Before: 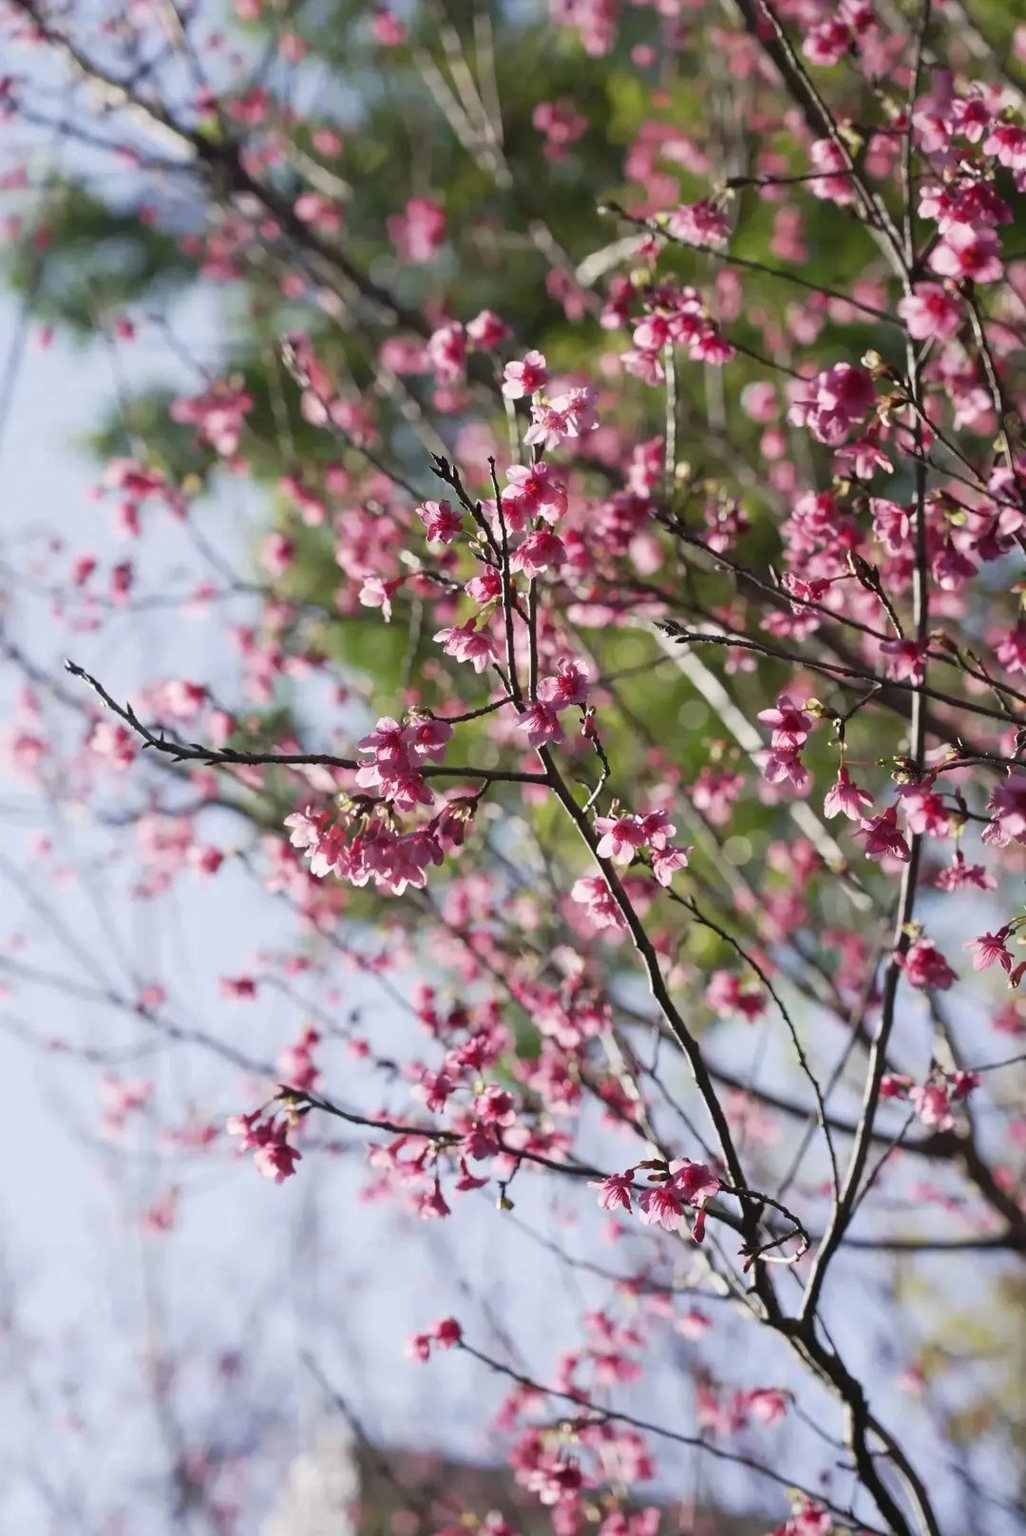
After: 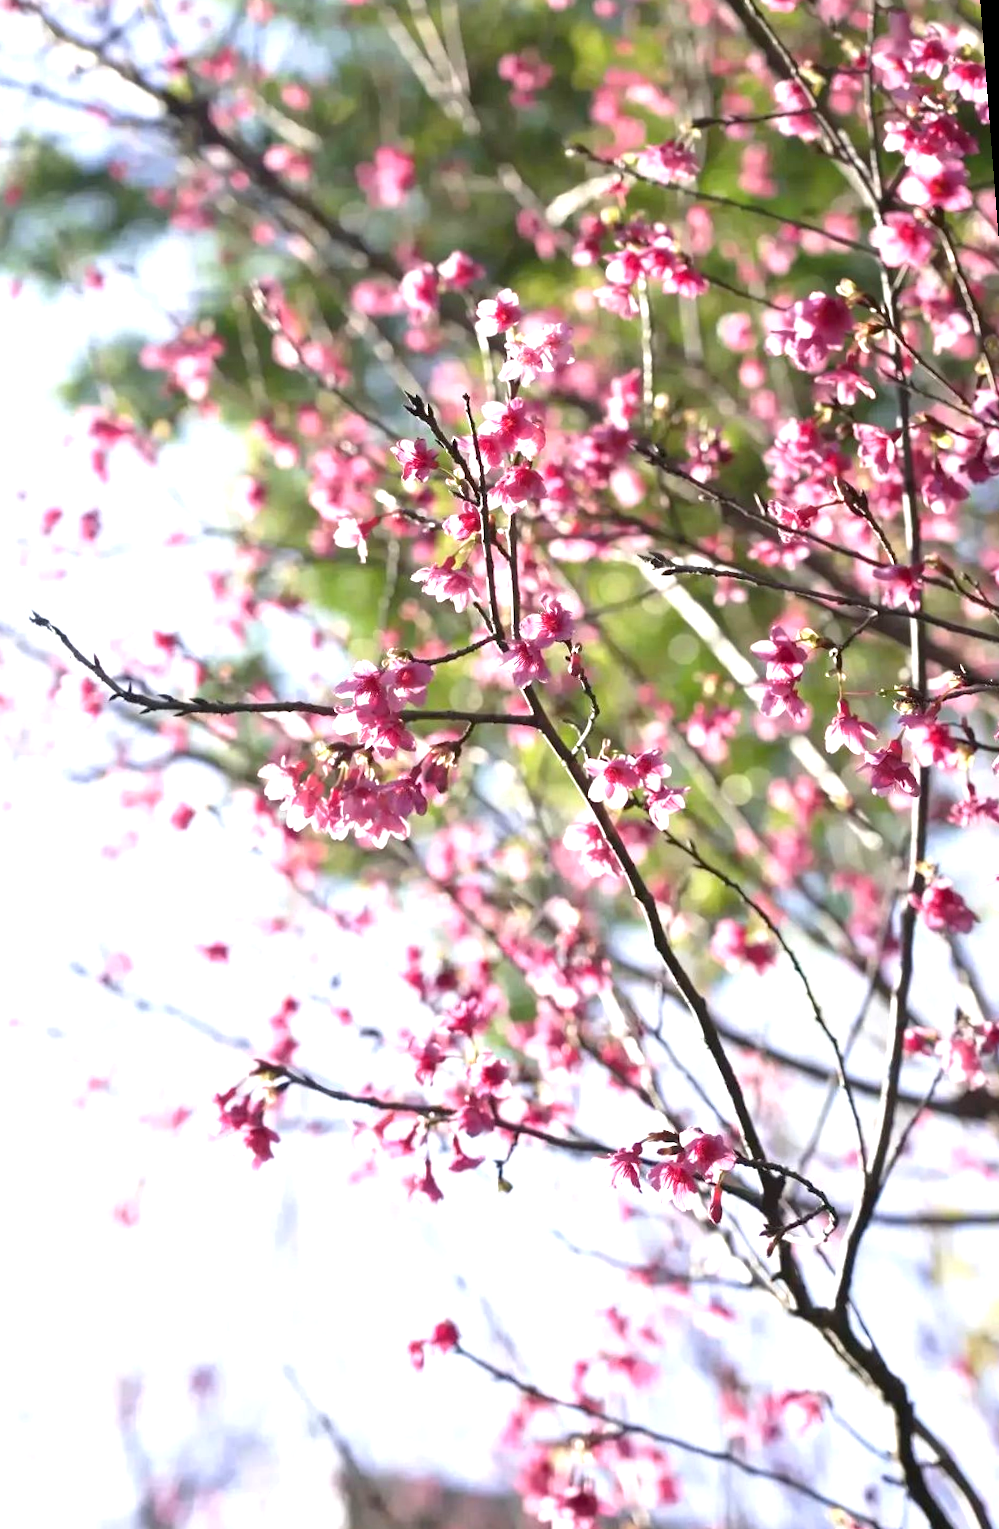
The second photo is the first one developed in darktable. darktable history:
exposure: black level correction 0.001, exposure 1.116 EV, compensate highlight preservation false
rotate and perspective: rotation -1.68°, lens shift (vertical) -0.146, crop left 0.049, crop right 0.912, crop top 0.032, crop bottom 0.96
